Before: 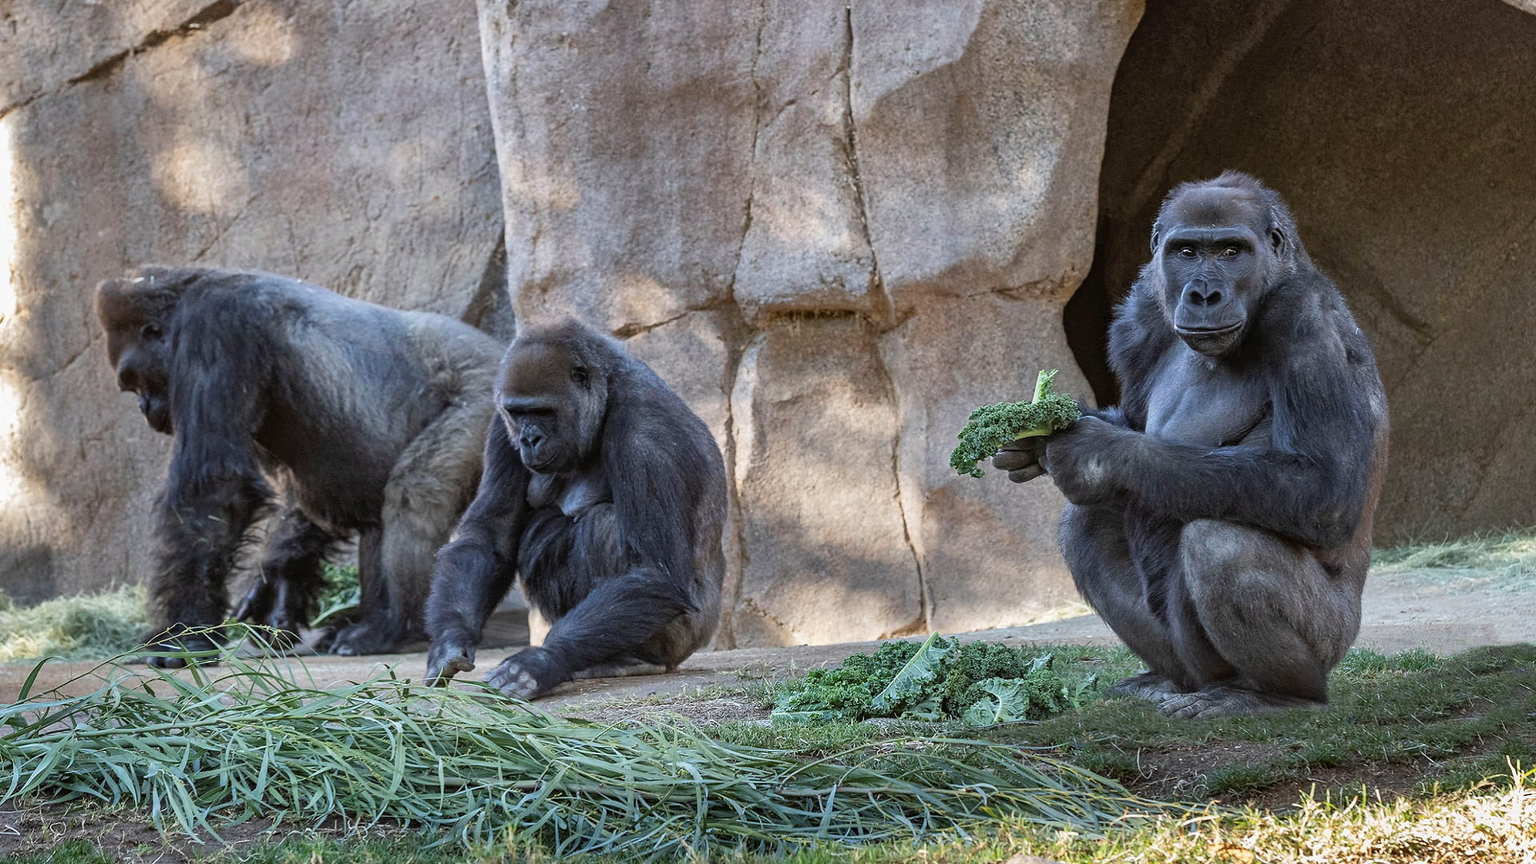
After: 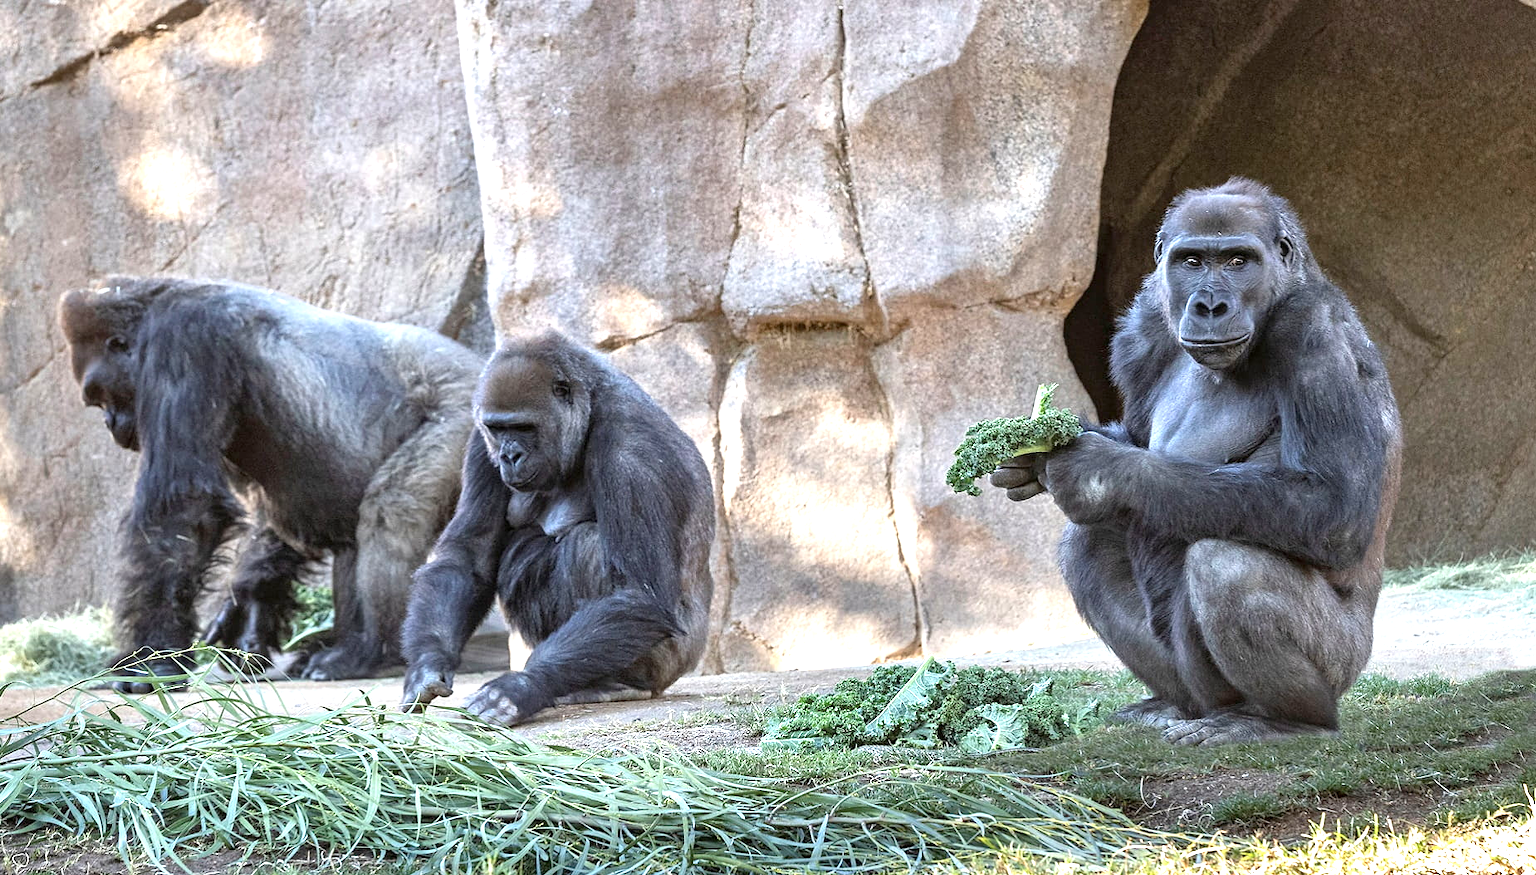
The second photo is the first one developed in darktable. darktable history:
crop and rotate: left 2.536%, right 1.107%, bottom 2.246%
exposure: black level correction 0.001, exposure 1.116 EV, compensate highlight preservation false
contrast brightness saturation: saturation -0.1
